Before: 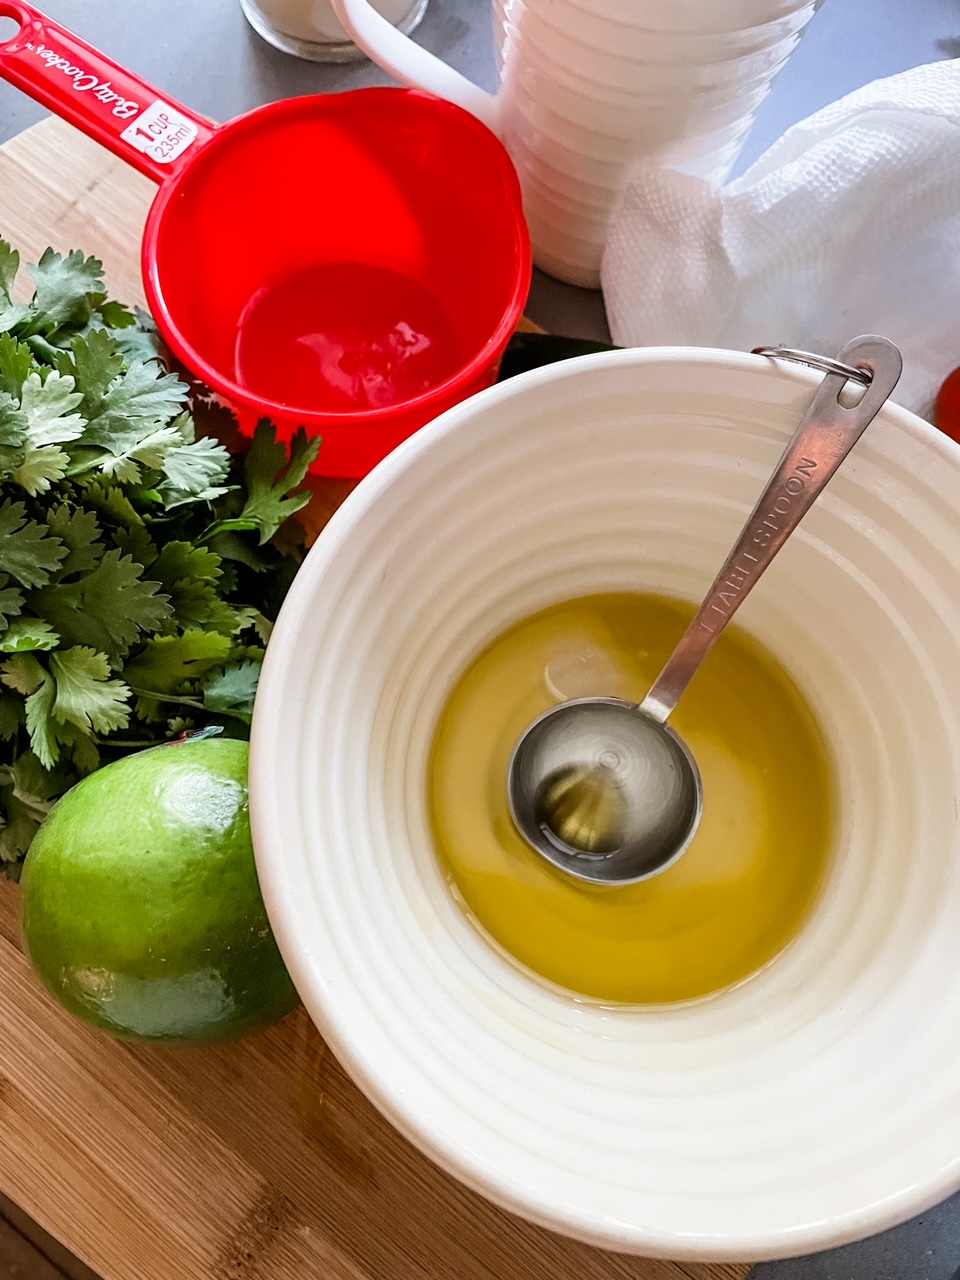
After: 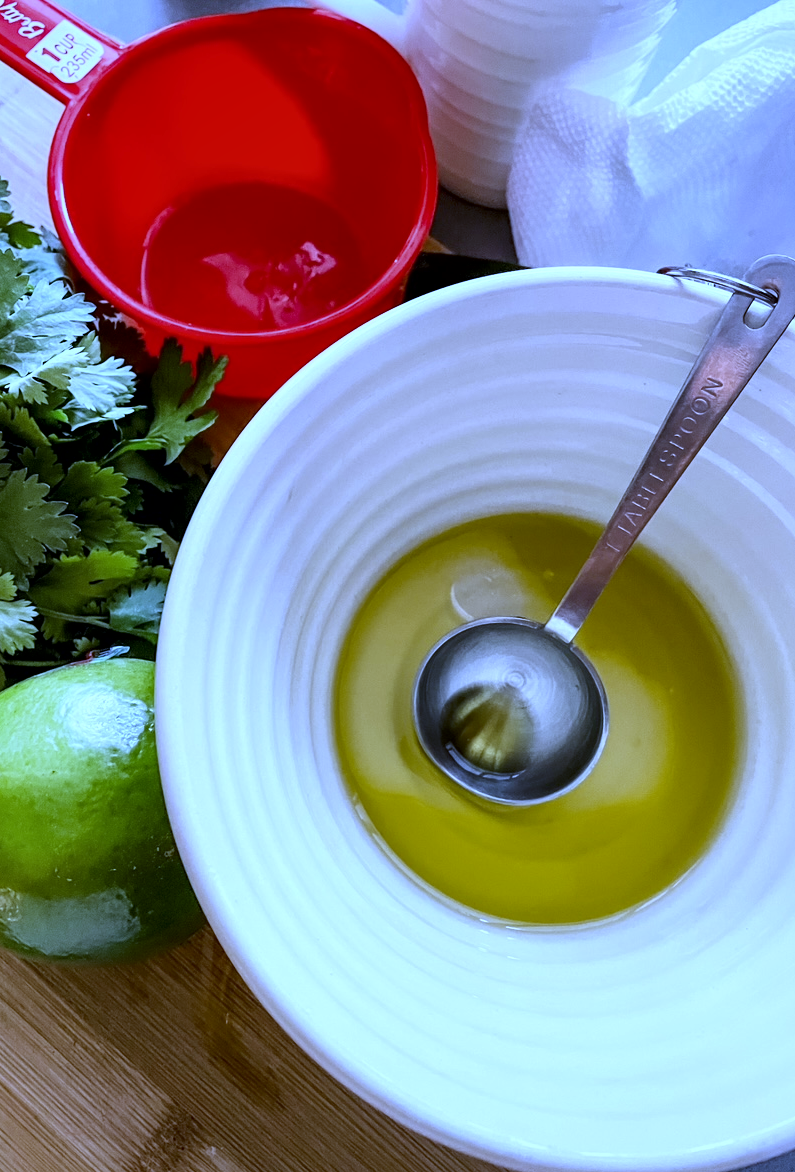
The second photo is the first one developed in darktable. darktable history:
contrast brightness saturation: contrast 0.07
white balance: red 0.766, blue 1.537
local contrast: mode bilateral grid, contrast 20, coarseness 100, detail 150%, midtone range 0.2
crop: left 9.807%, top 6.259%, right 7.334%, bottom 2.177%
